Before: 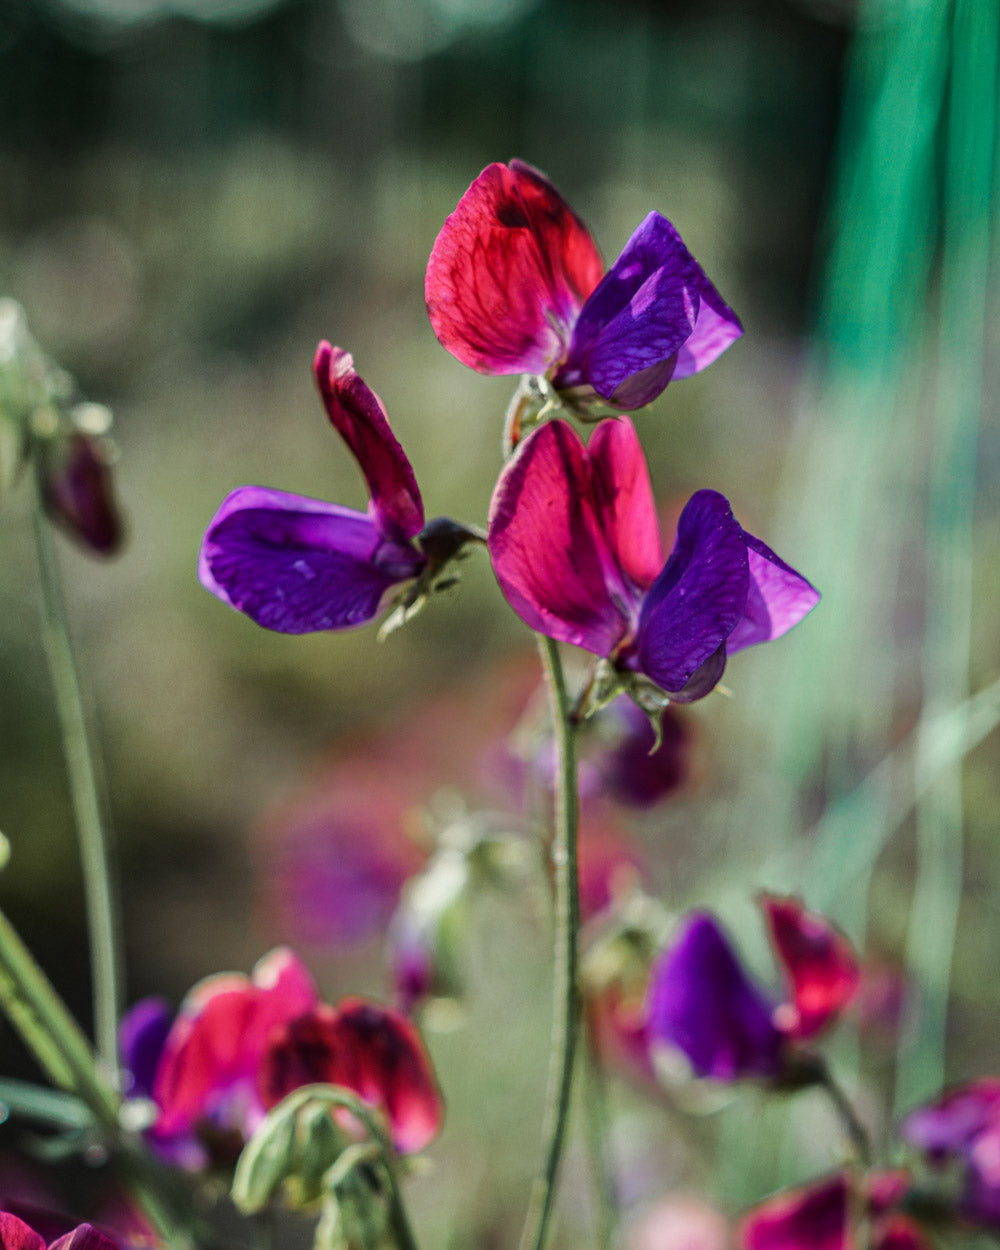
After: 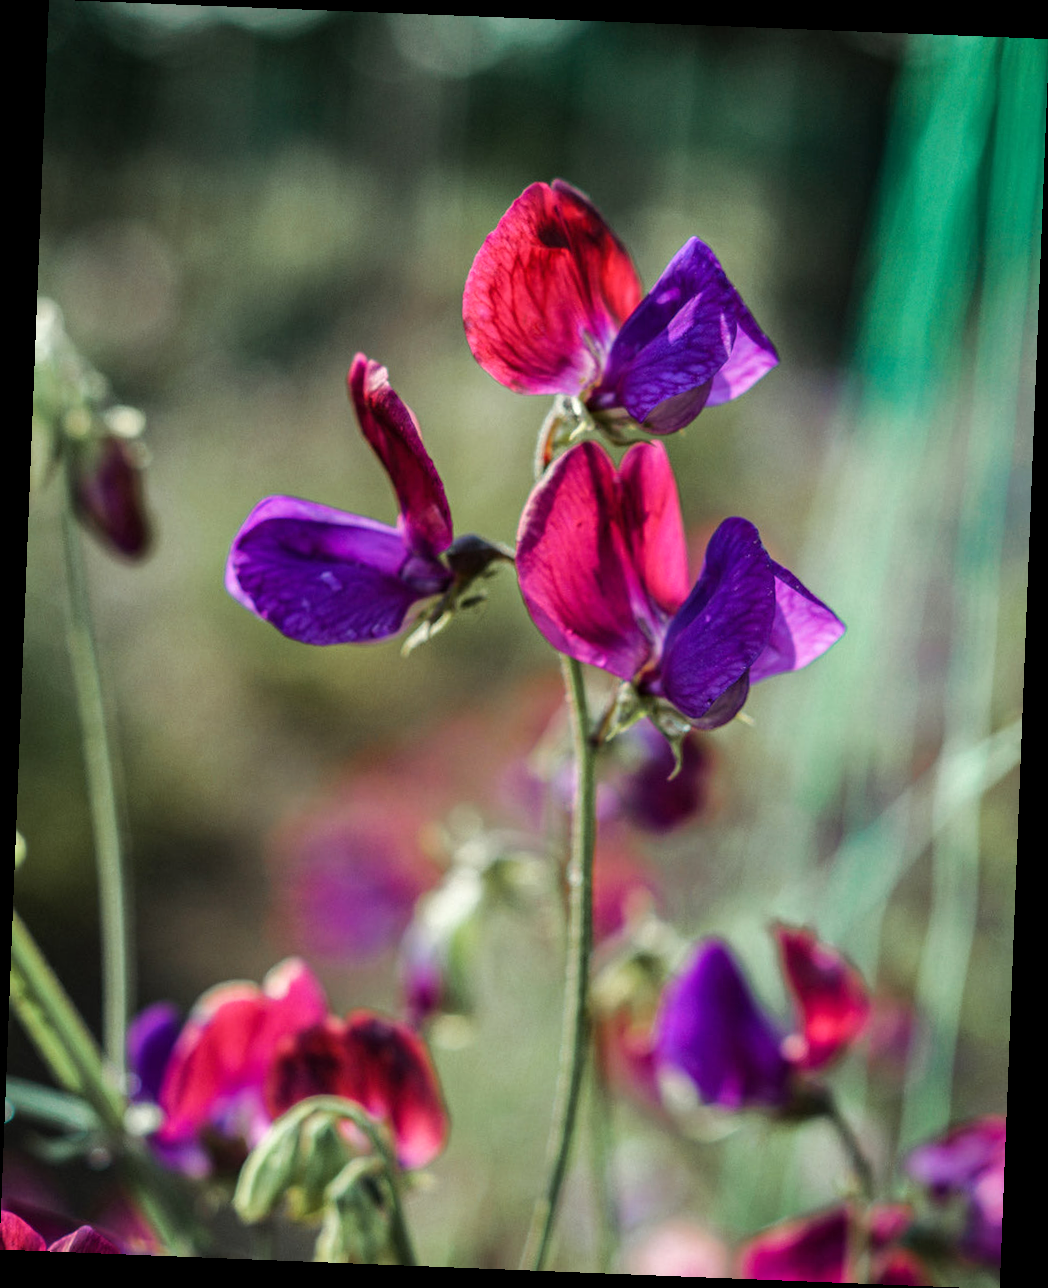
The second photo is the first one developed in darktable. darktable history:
rotate and perspective: rotation 2.27°, automatic cropping off
exposure: exposure 0.207 EV, compensate highlight preservation false
